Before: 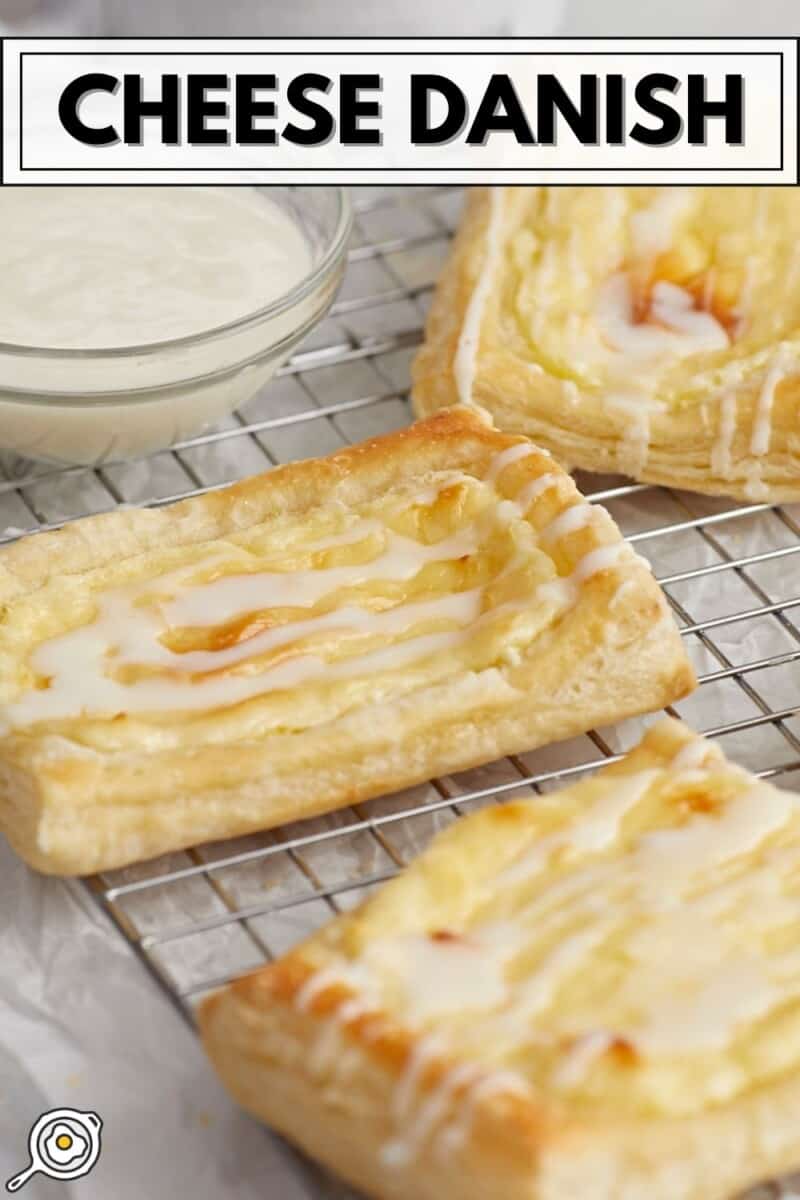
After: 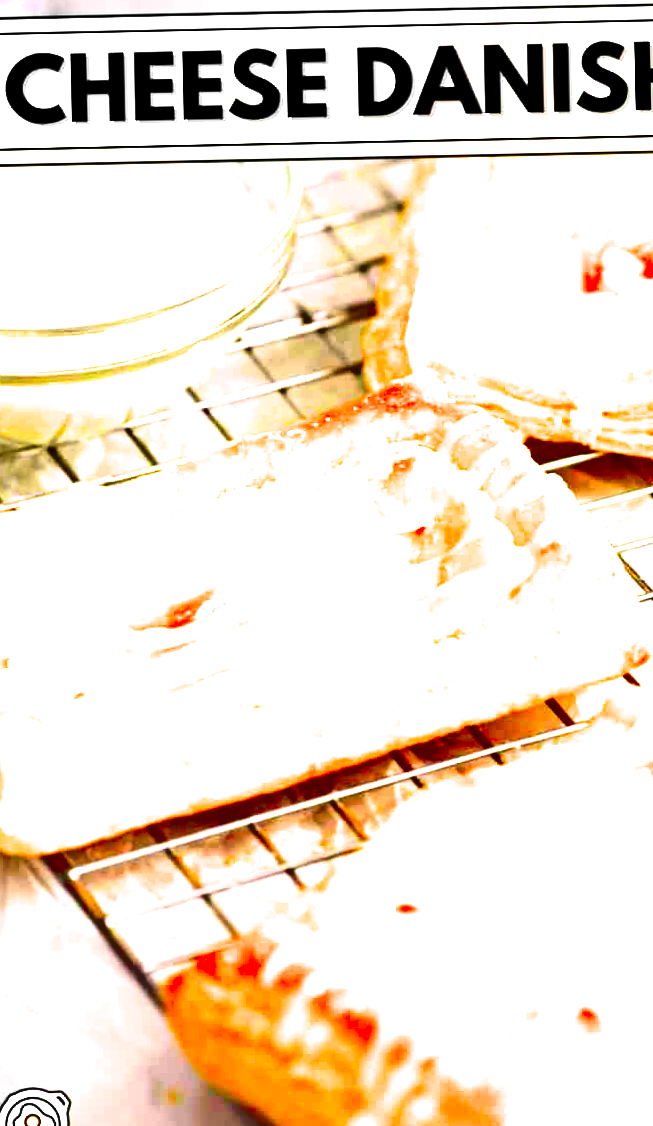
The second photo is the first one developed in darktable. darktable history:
exposure: black level correction 0, exposure 1.199 EV, compensate highlight preservation false
shadows and highlights: shadows 60.15, highlights color adjustment 52.28%, soften with gaussian
color correction: highlights b* 0.023, saturation 2.95
filmic rgb: black relative exposure -8.19 EV, white relative exposure 2.2 EV, target white luminance 99.903%, hardness 7.08, latitude 74.61%, contrast 1.322, highlights saturation mix -2.07%, shadows ↔ highlights balance 30.79%
crop and rotate: angle 1.19°, left 4.085%, top 0.826%, right 11.745%, bottom 2.412%
